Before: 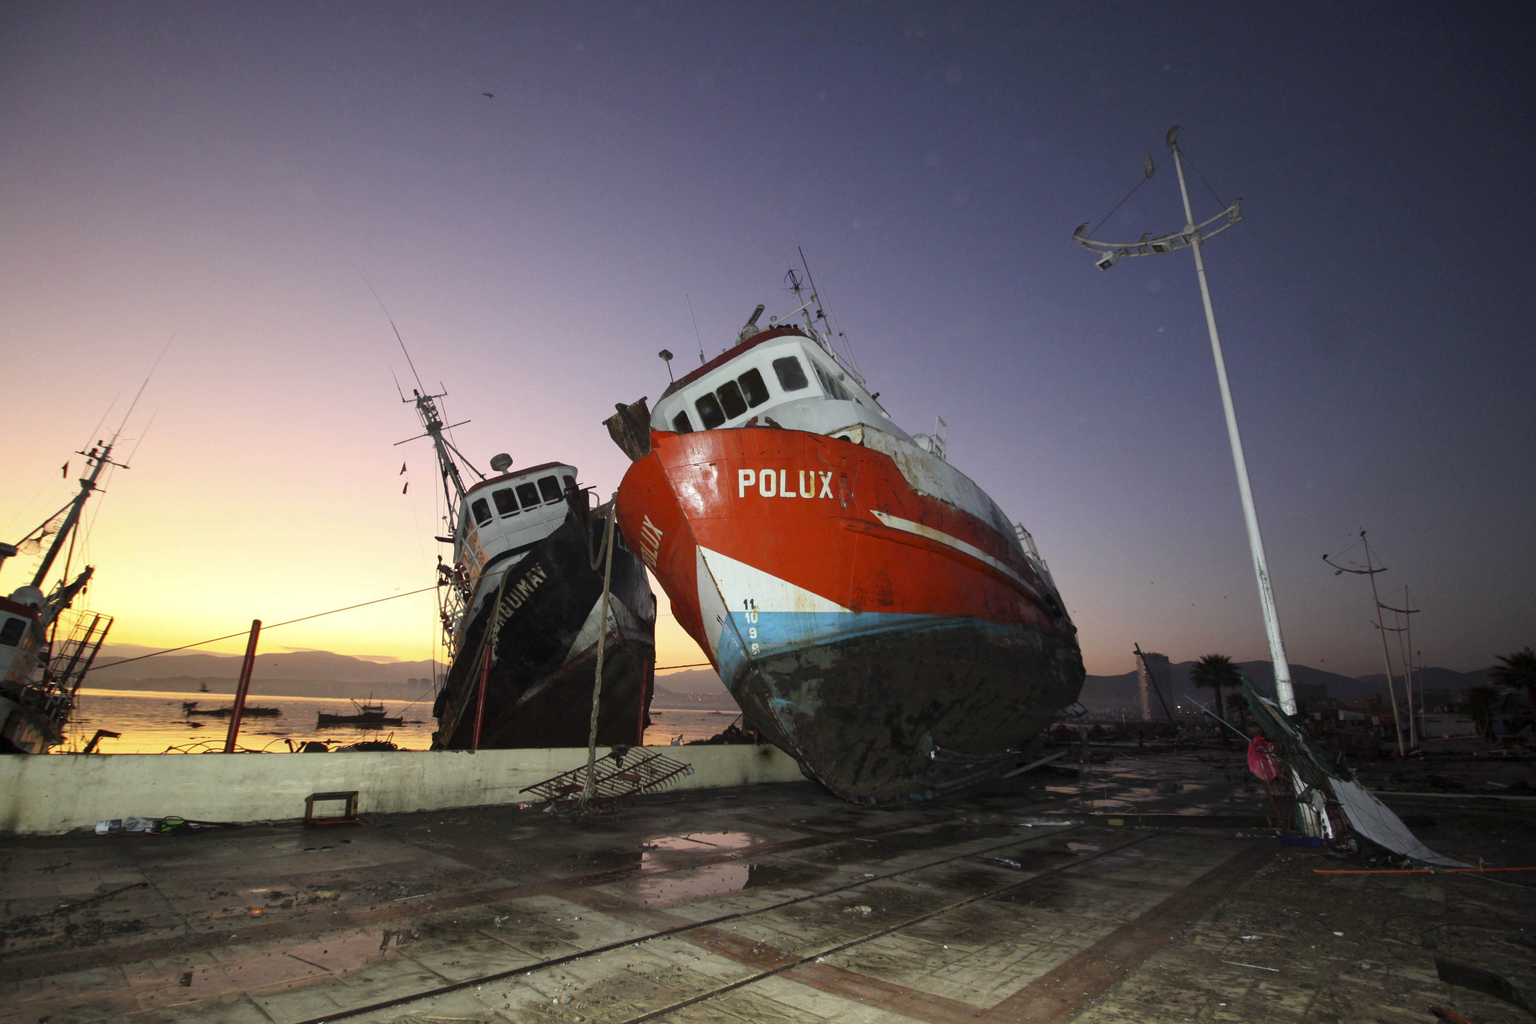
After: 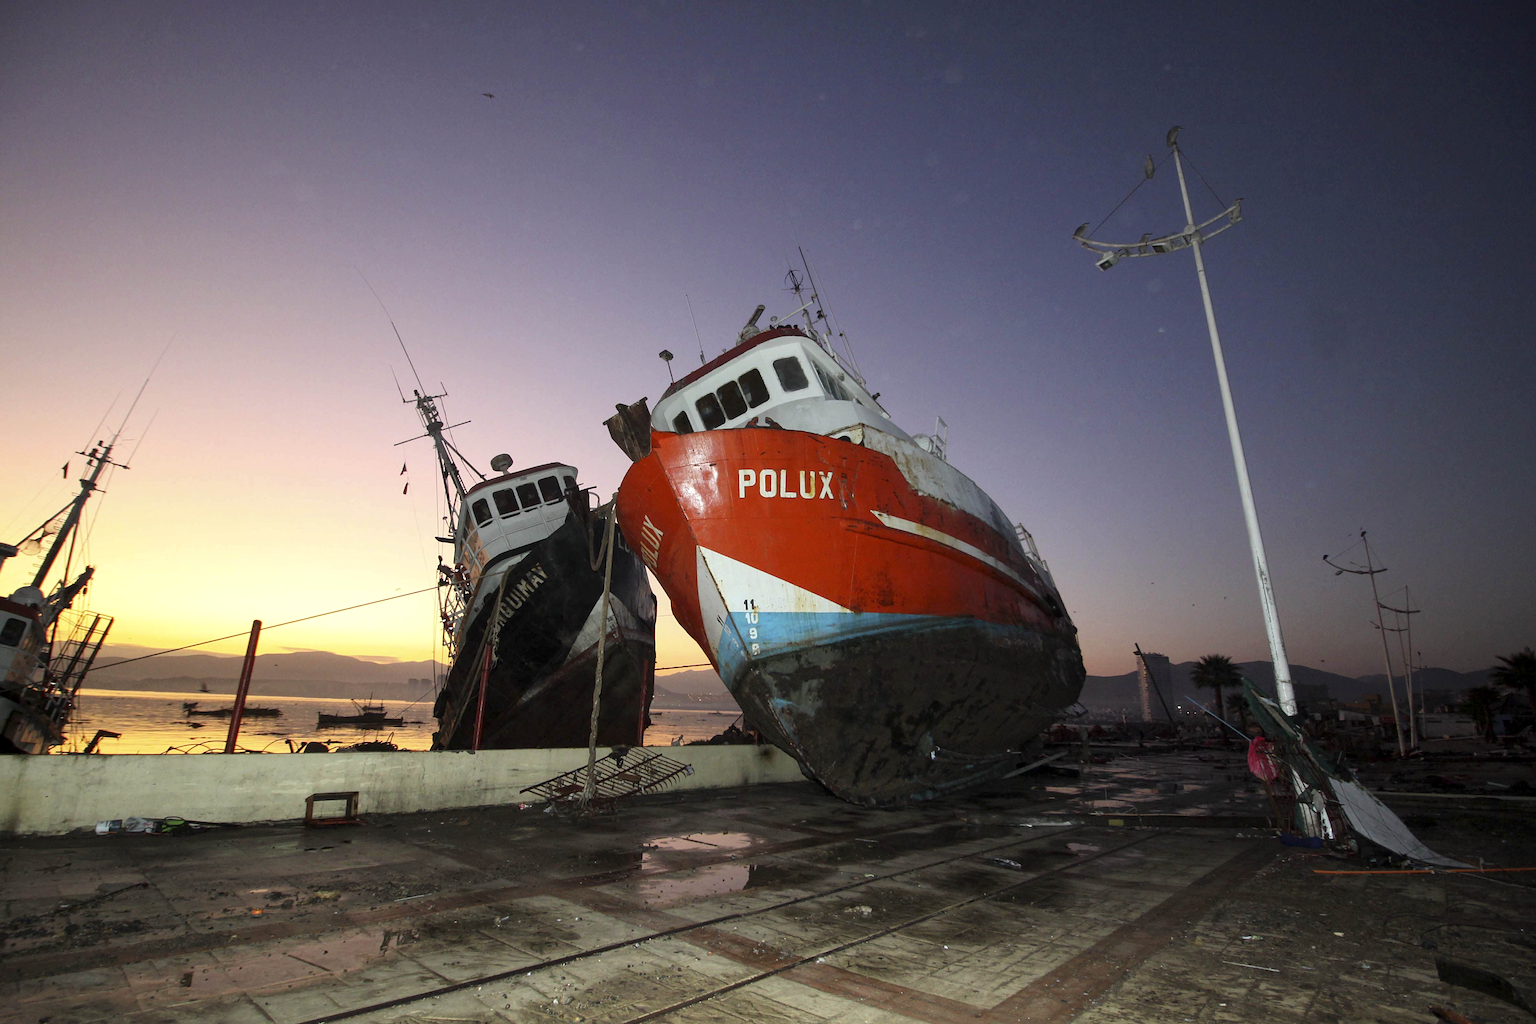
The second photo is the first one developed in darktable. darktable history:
sharpen: on, module defaults
local contrast: highlights 100%, shadows 100%, detail 119%, midtone range 0.2
